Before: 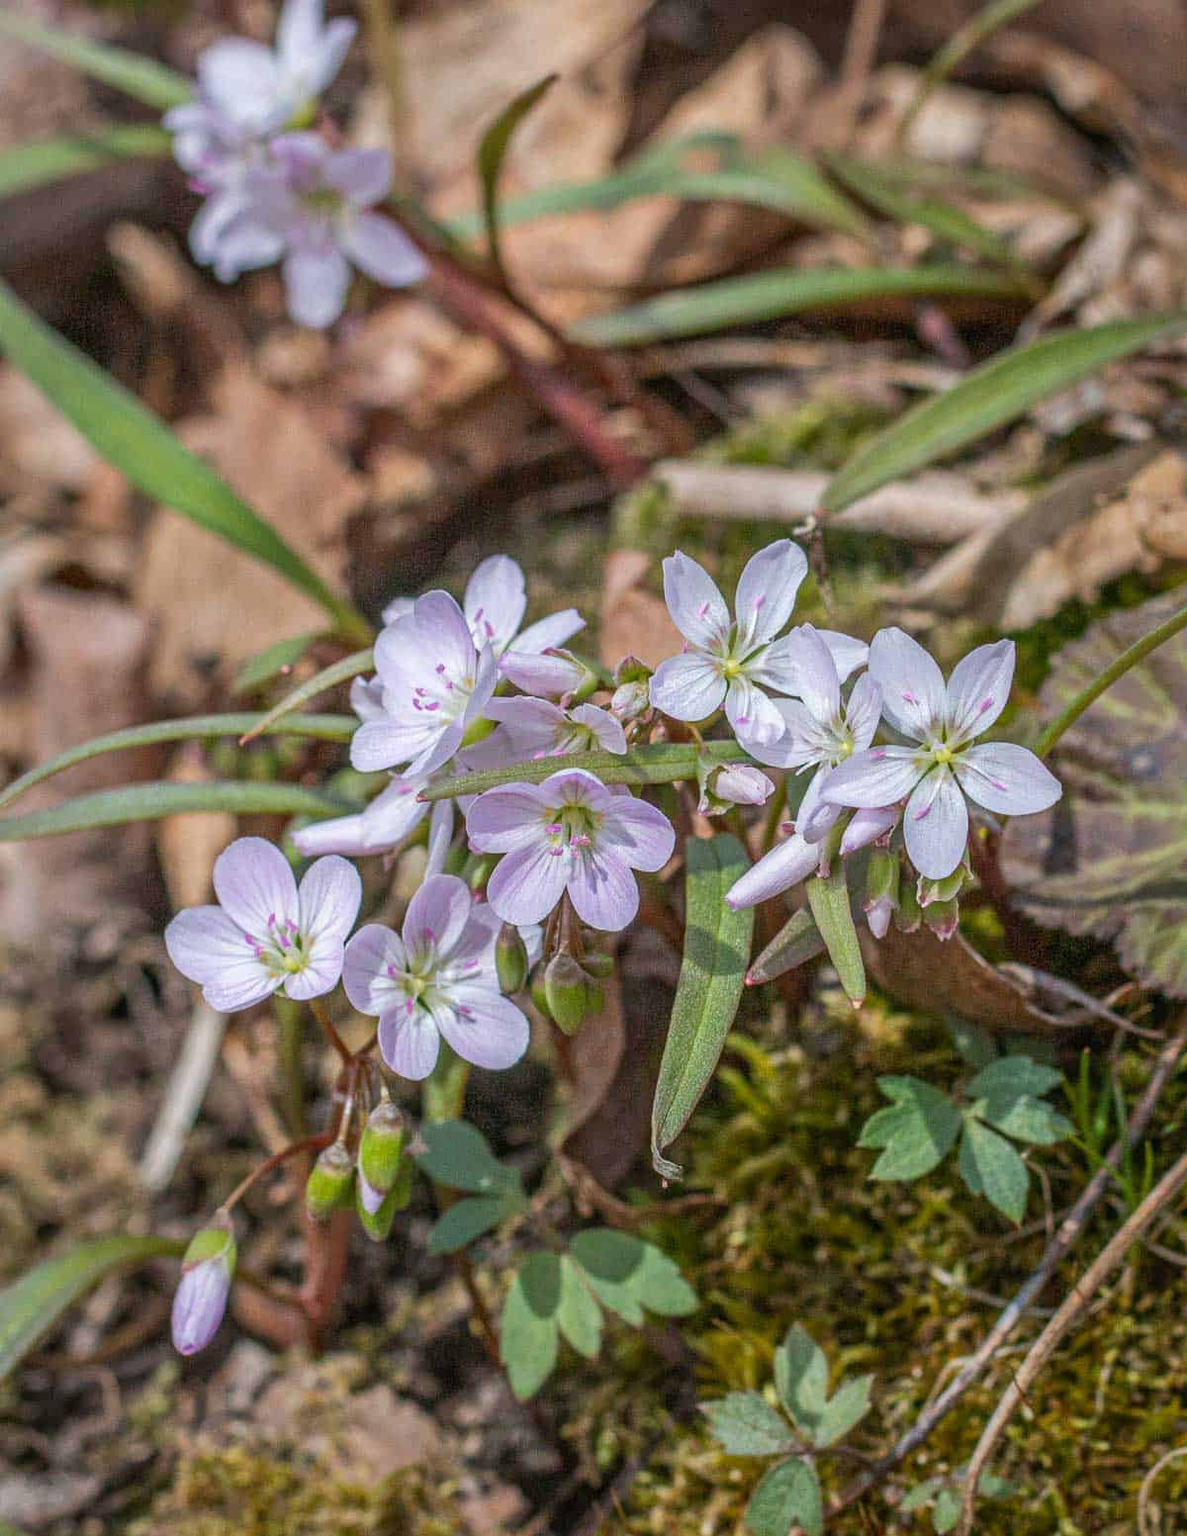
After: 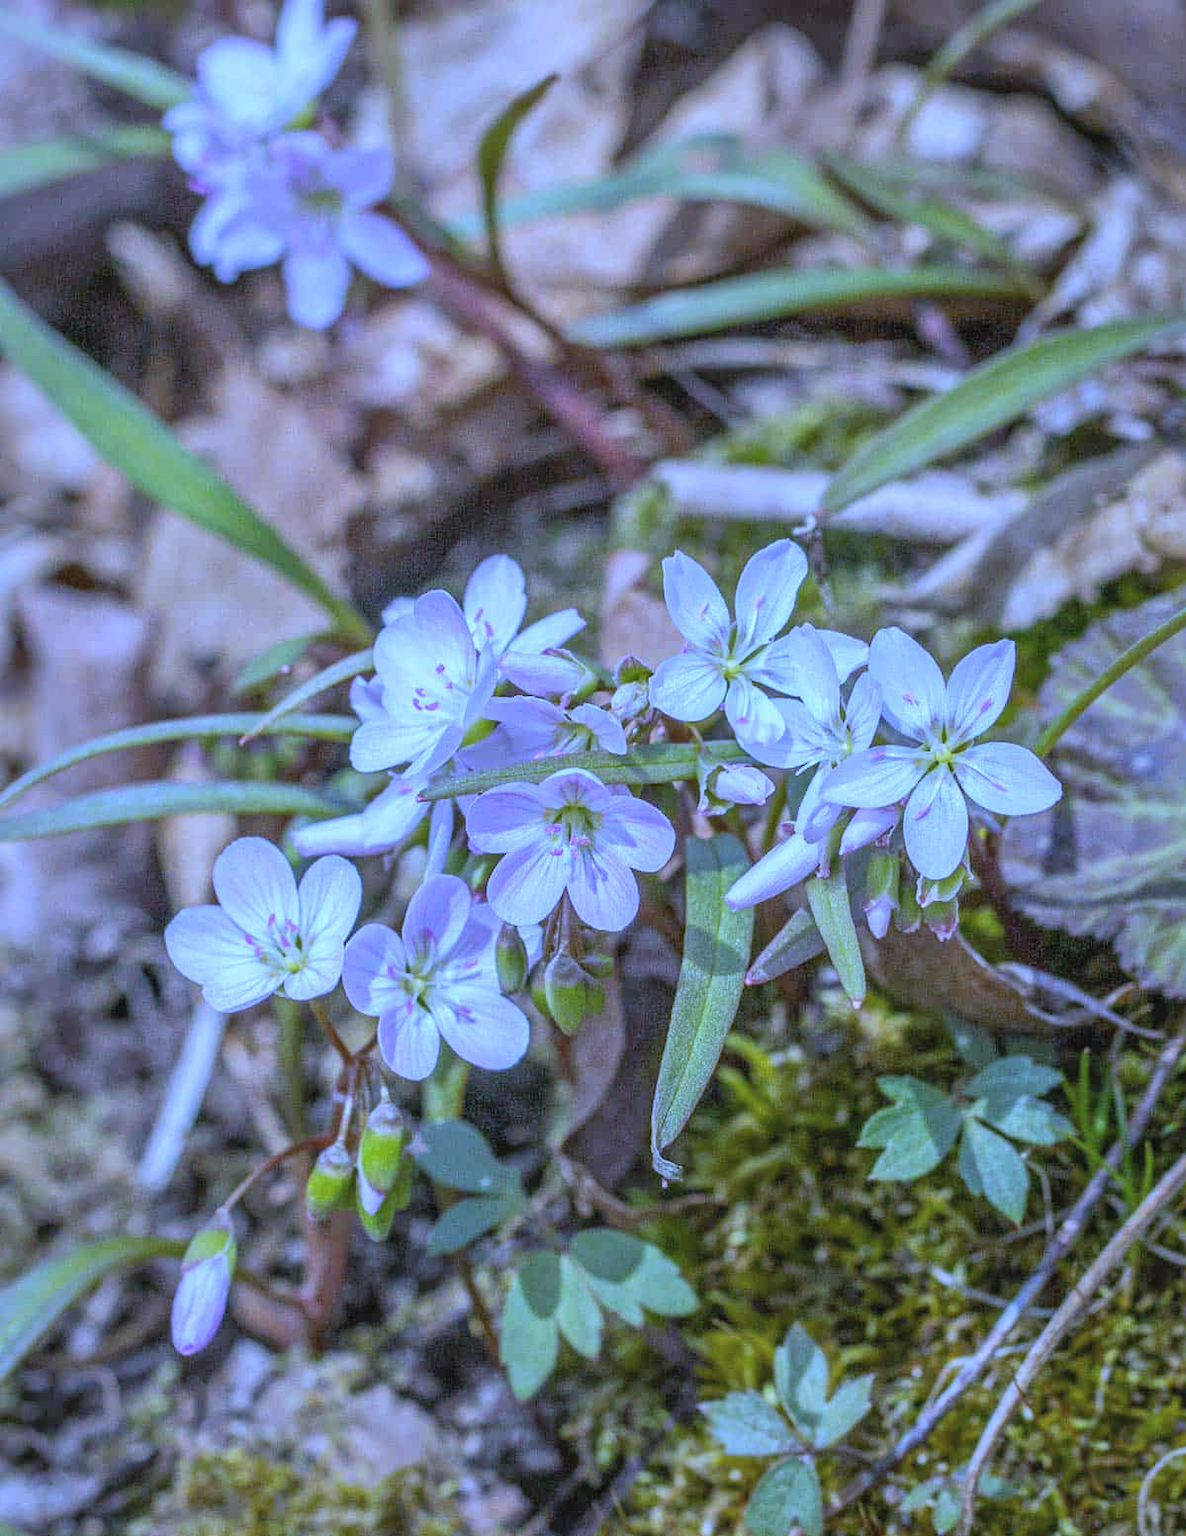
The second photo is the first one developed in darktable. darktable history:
white balance: red 0.766, blue 1.537
contrast brightness saturation: brightness 0.13
shadows and highlights: shadows 5, soften with gaussian
